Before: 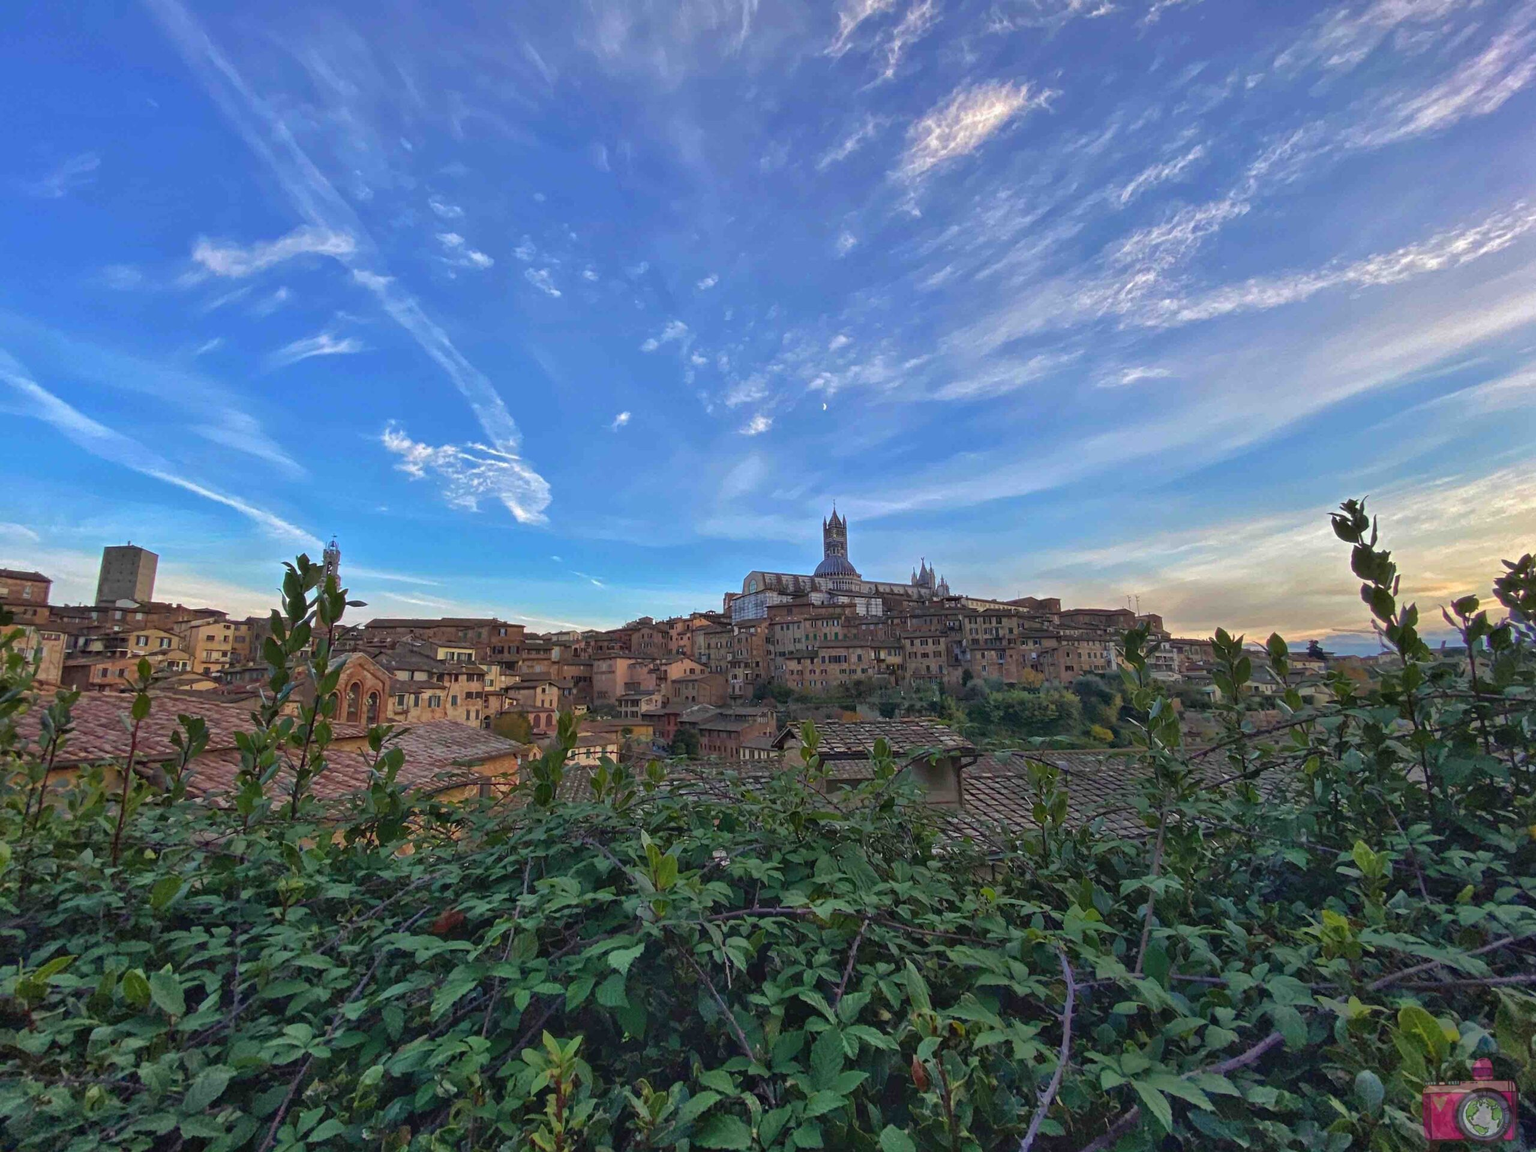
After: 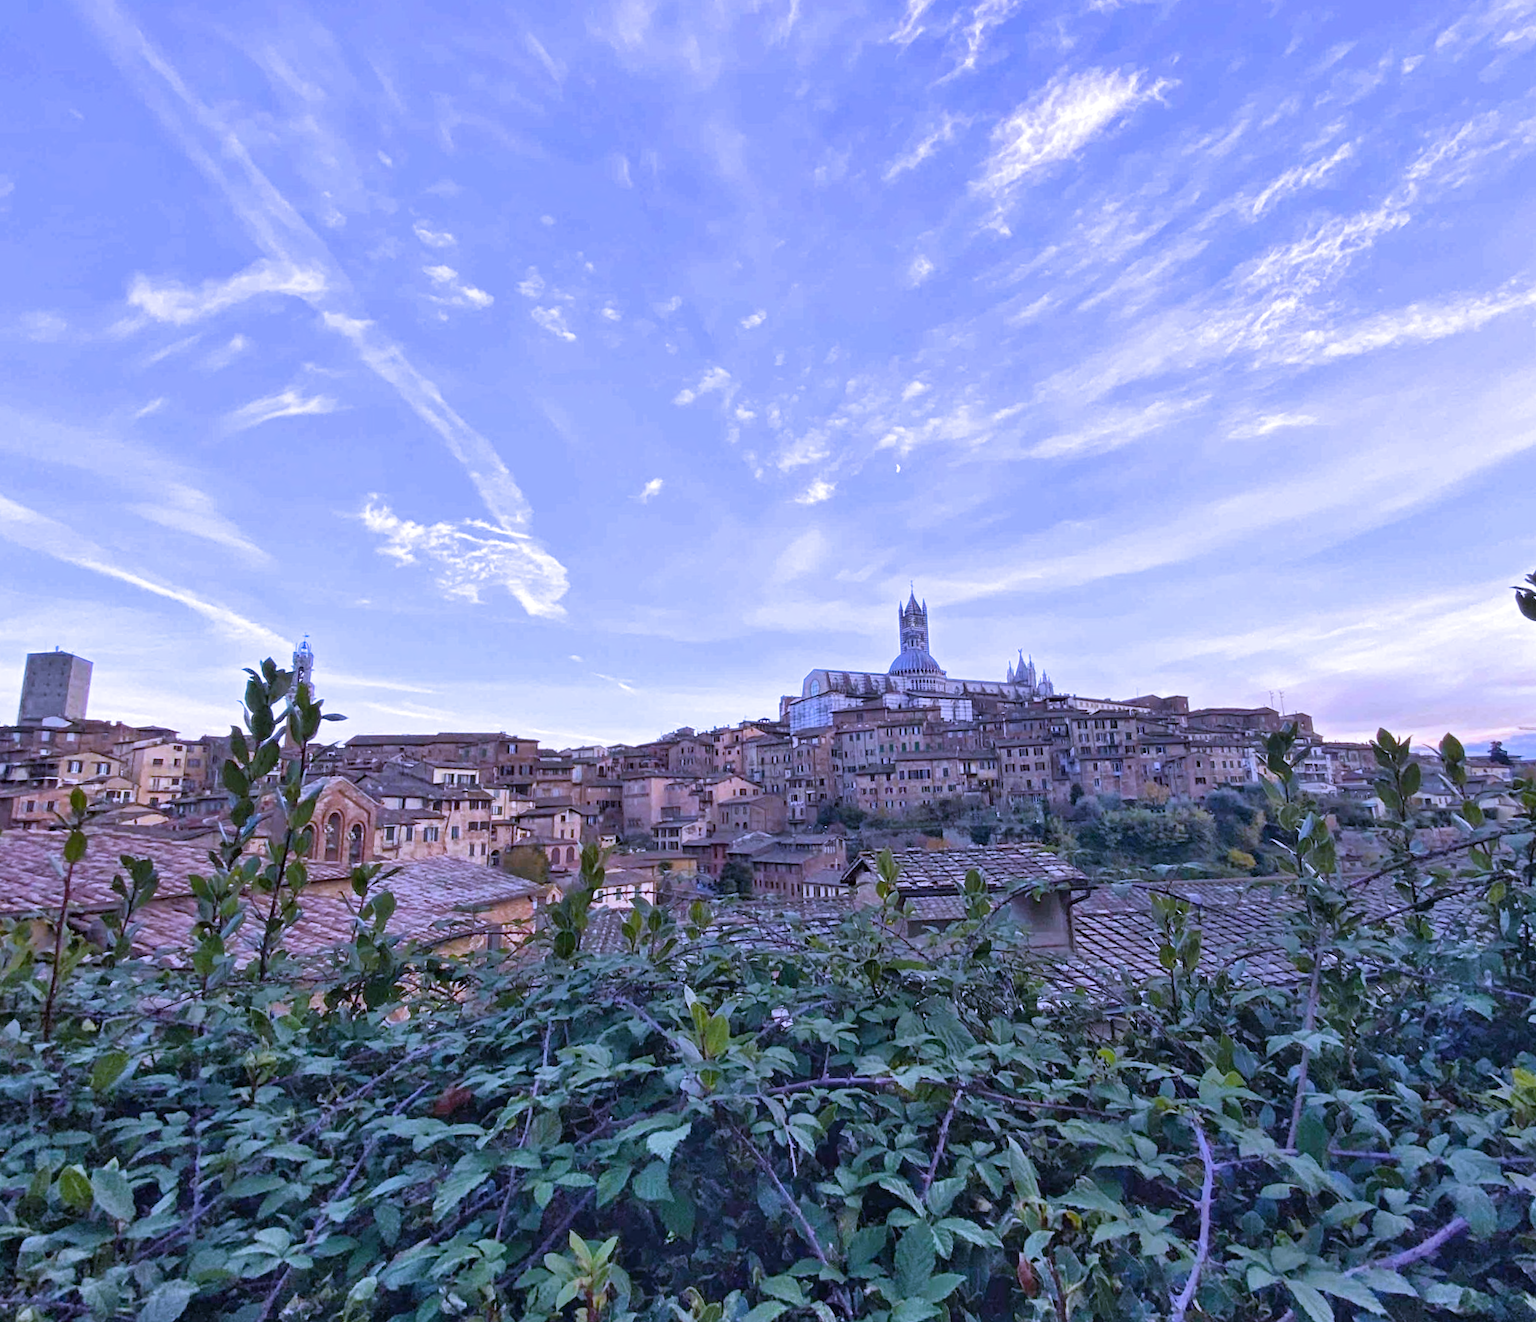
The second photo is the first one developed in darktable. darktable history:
white balance: red 0.98, blue 1.61
crop and rotate: angle 1°, left 4.281%, top 0.642%, right 11.383%, bottom 2.486%
filmic rgb: black relative exposure -9.08 EV, white relative exposure 2.3 EV, hardness 7.49
